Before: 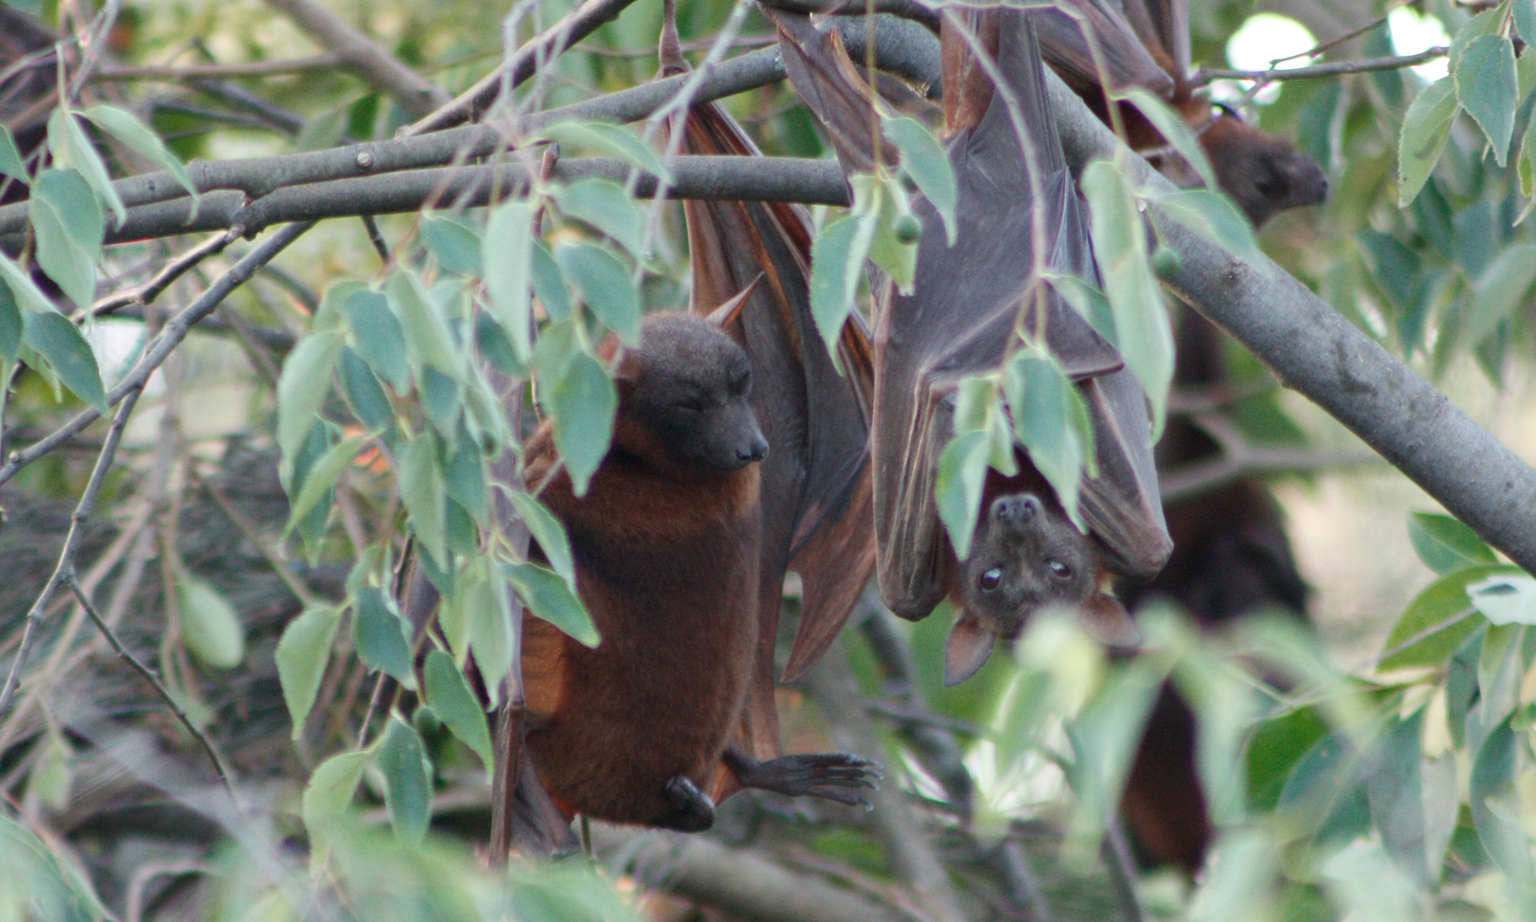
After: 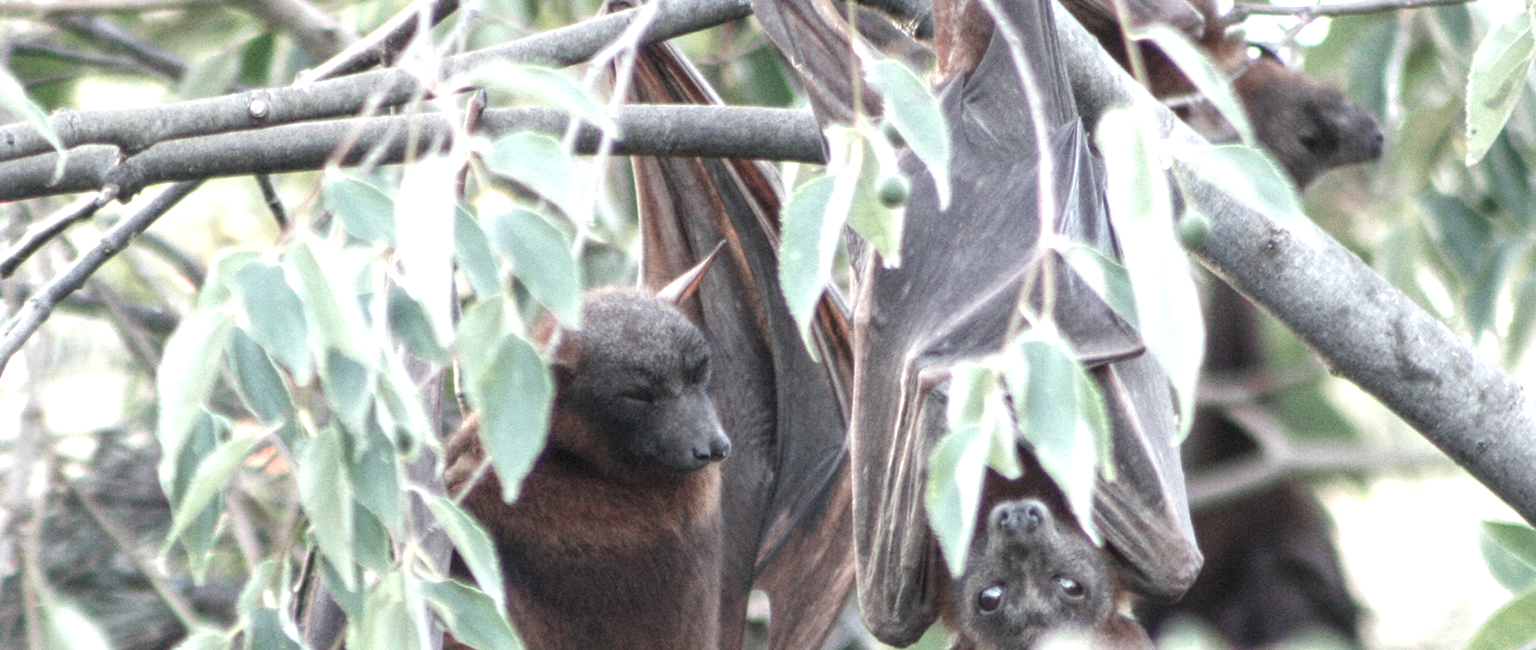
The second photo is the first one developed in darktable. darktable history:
color balance rgb: linear chroma grading › global chroma -16.06%, perceptual saturation grading › global saturation -32.85%, global vibrance -23.56%
local contrast: detail 130%
crop and rotate: left 9.345%, top 7.22%, right 4.982%, bottom 32.331%
exposure: black level correction 0, exposure 1.1 EV, compensate exposure bias true, compensate highlight preservation false
